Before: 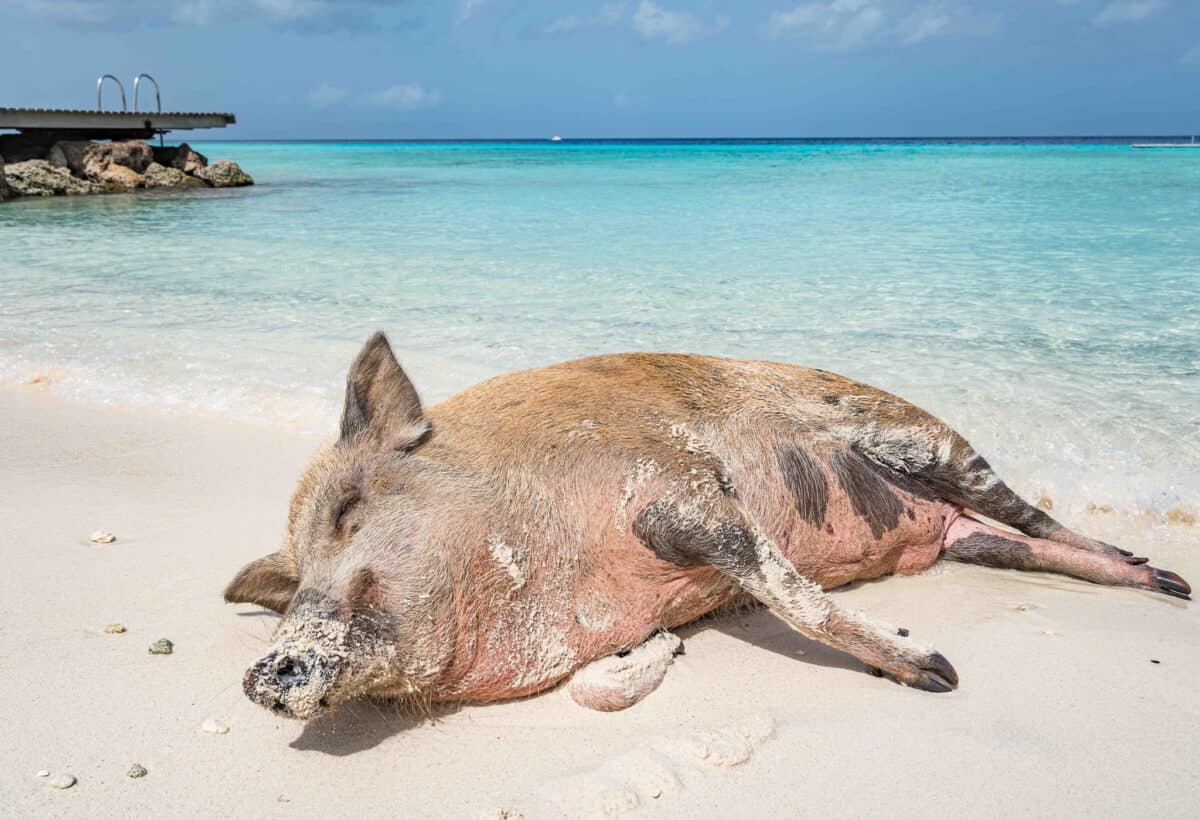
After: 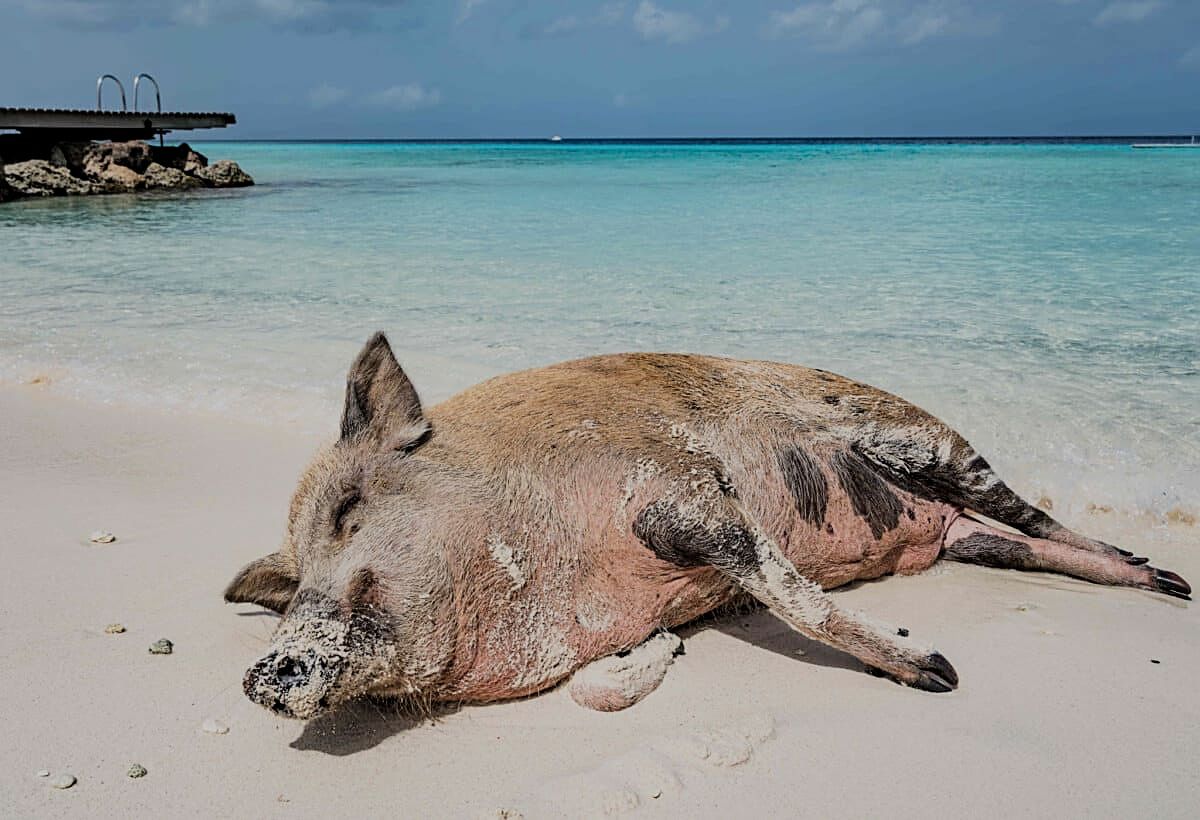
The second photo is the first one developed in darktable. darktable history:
filmic rgb: black relative exposure -5.05 EV, white relative exposure 3.97 EV, hardness 2.89, contrast 1.299, highlights saturation mix -29.76%
sharpen: on, module defaults
exposure: black level correction 0, exposure -0.698 EV, compensate highlight preservation false
